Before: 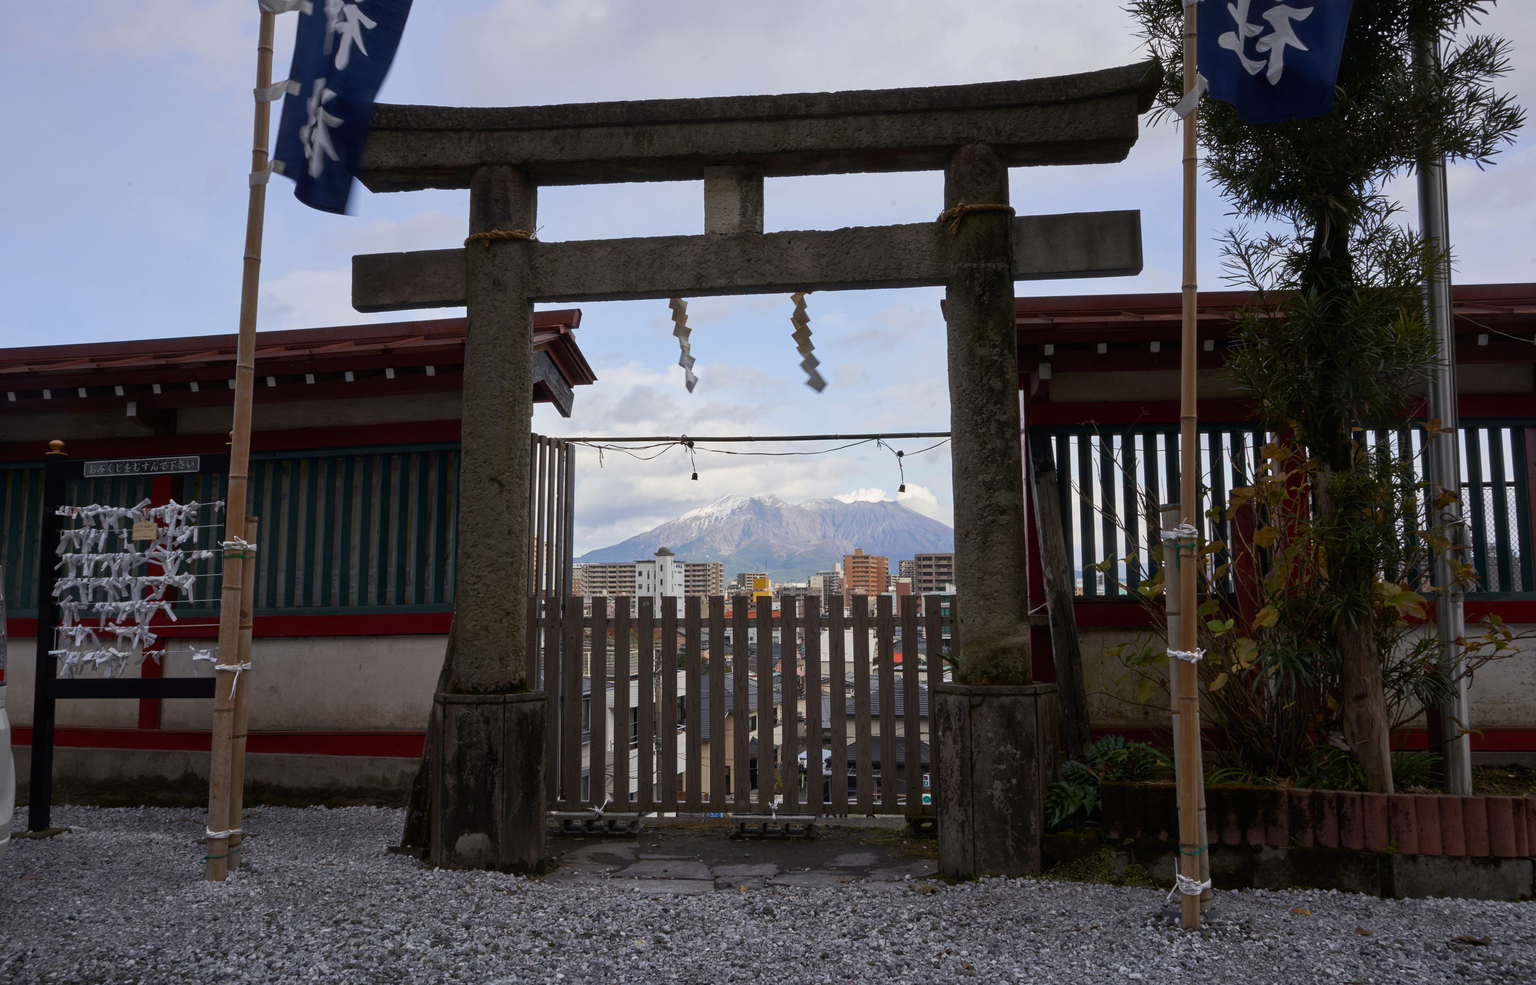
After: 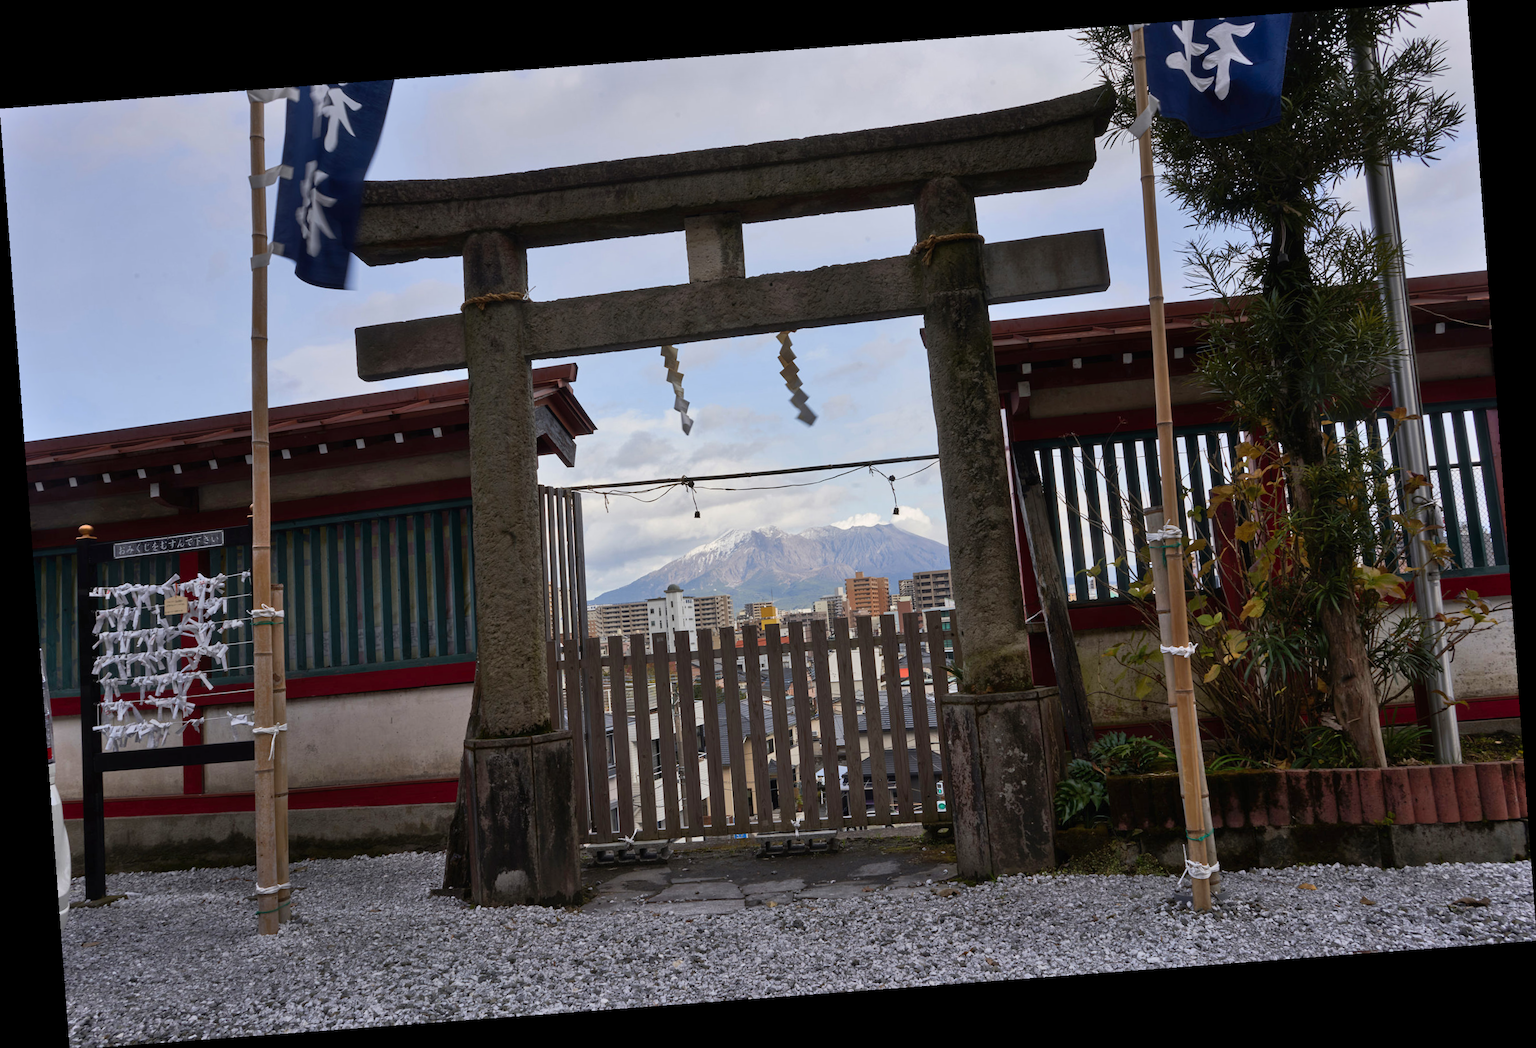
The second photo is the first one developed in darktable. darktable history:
shadows and highlights: shadows 49, highlights -41, soften with gaussian
rotate and perspective: rotation -4.25°, automatic cropping off
